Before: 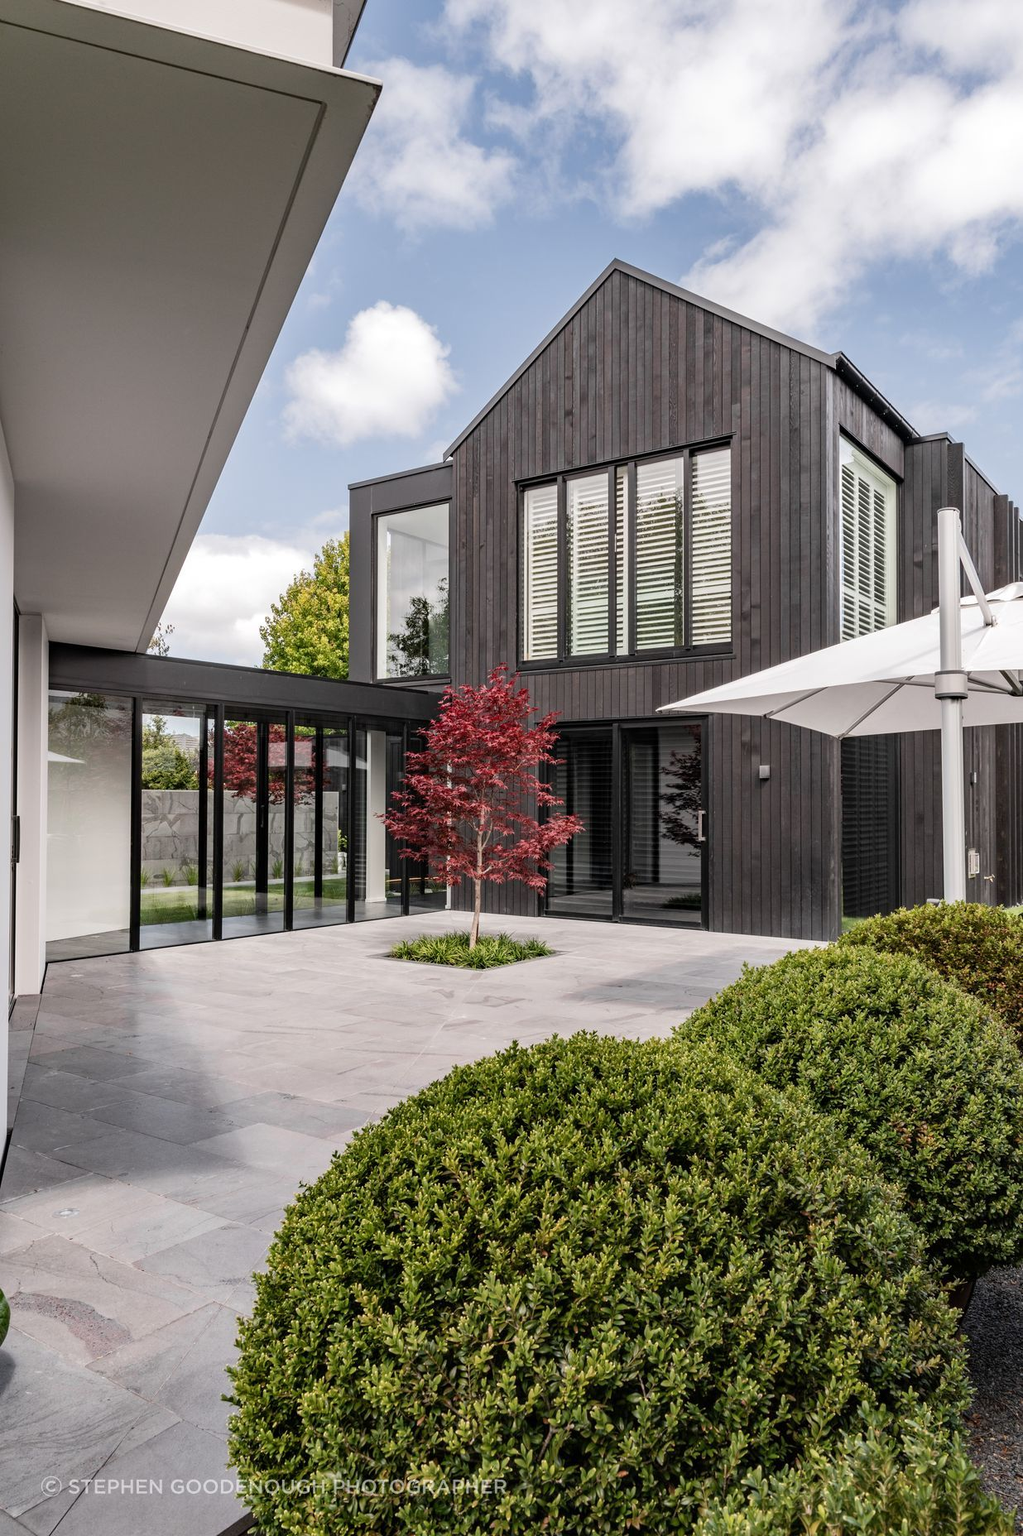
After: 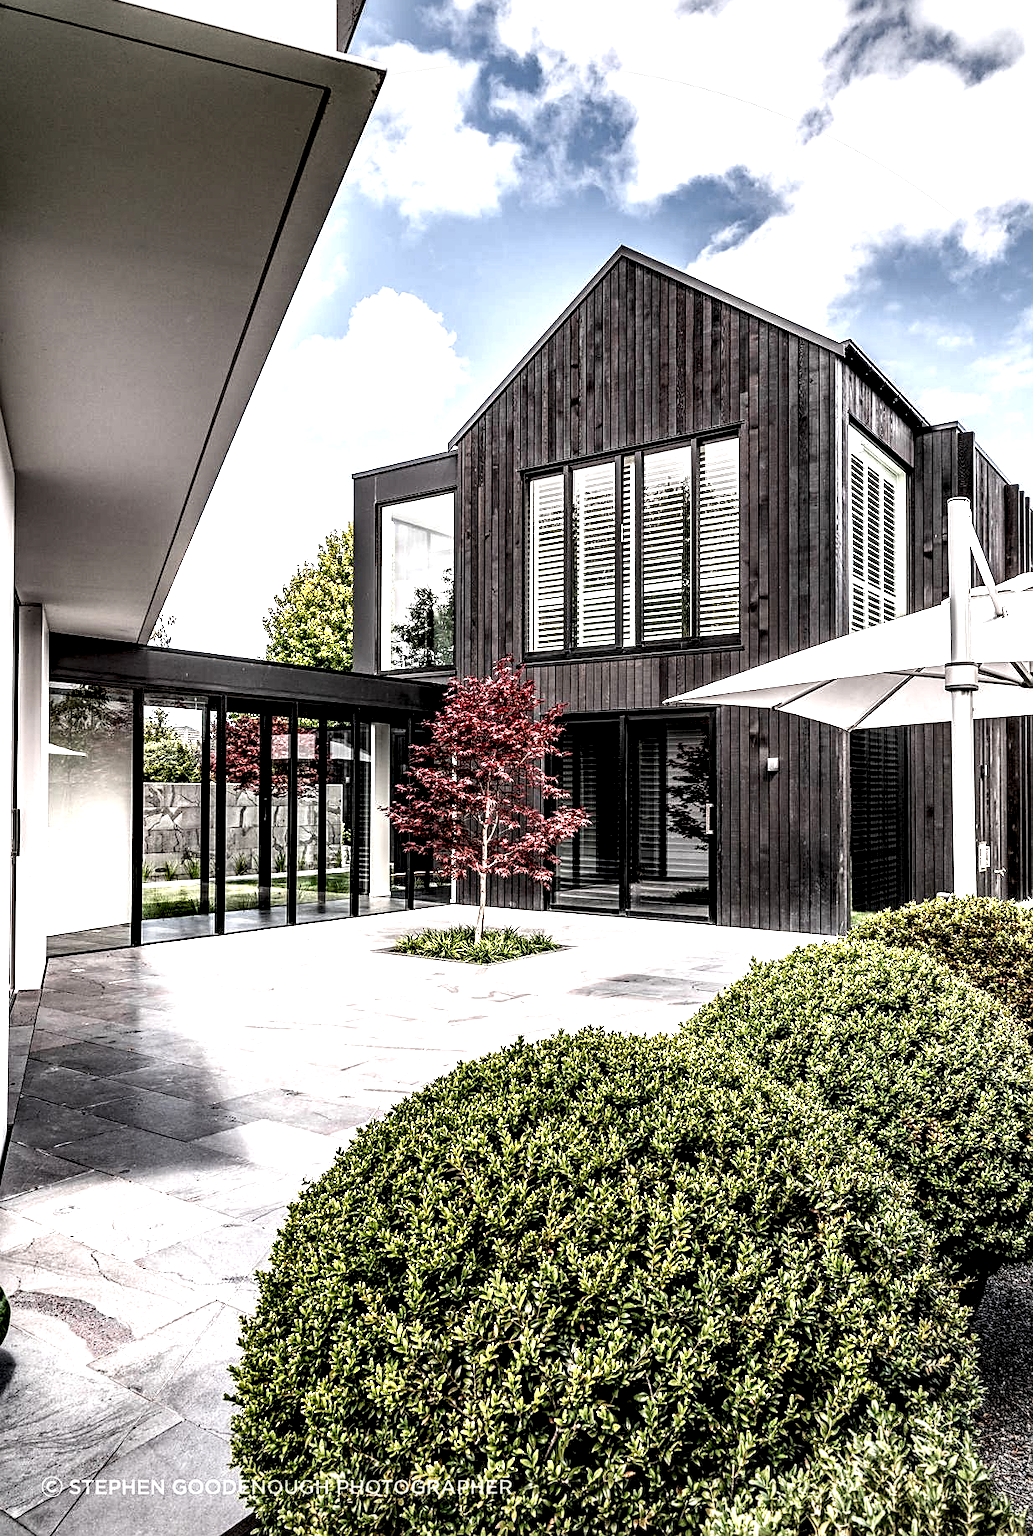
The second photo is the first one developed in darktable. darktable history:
crop: top 1.034%, right 0.012%
sharpen: on, module defaults
local contrast: highlights 115%, shadows 41%, detail 292%
exposure: black level correction 0, exposure 0.5 EV, compensate highlight preservation false
vignetting: fall-off start 91.67%, brightness -0.276, unbound false
